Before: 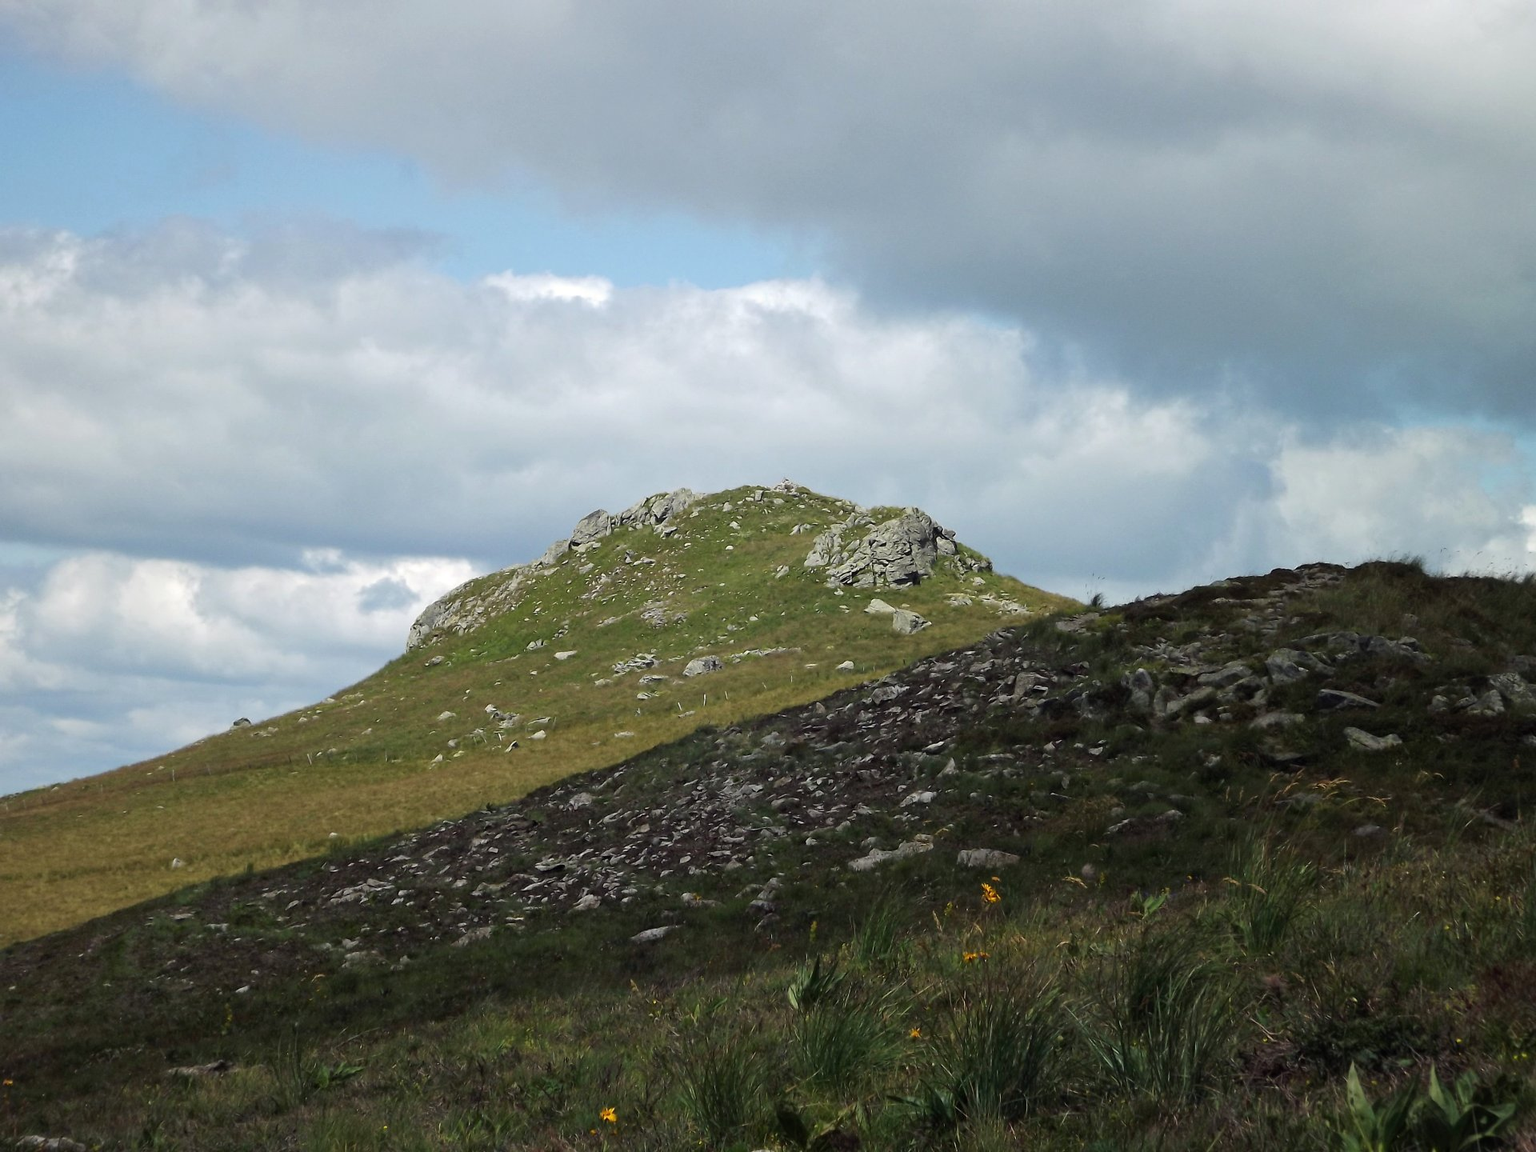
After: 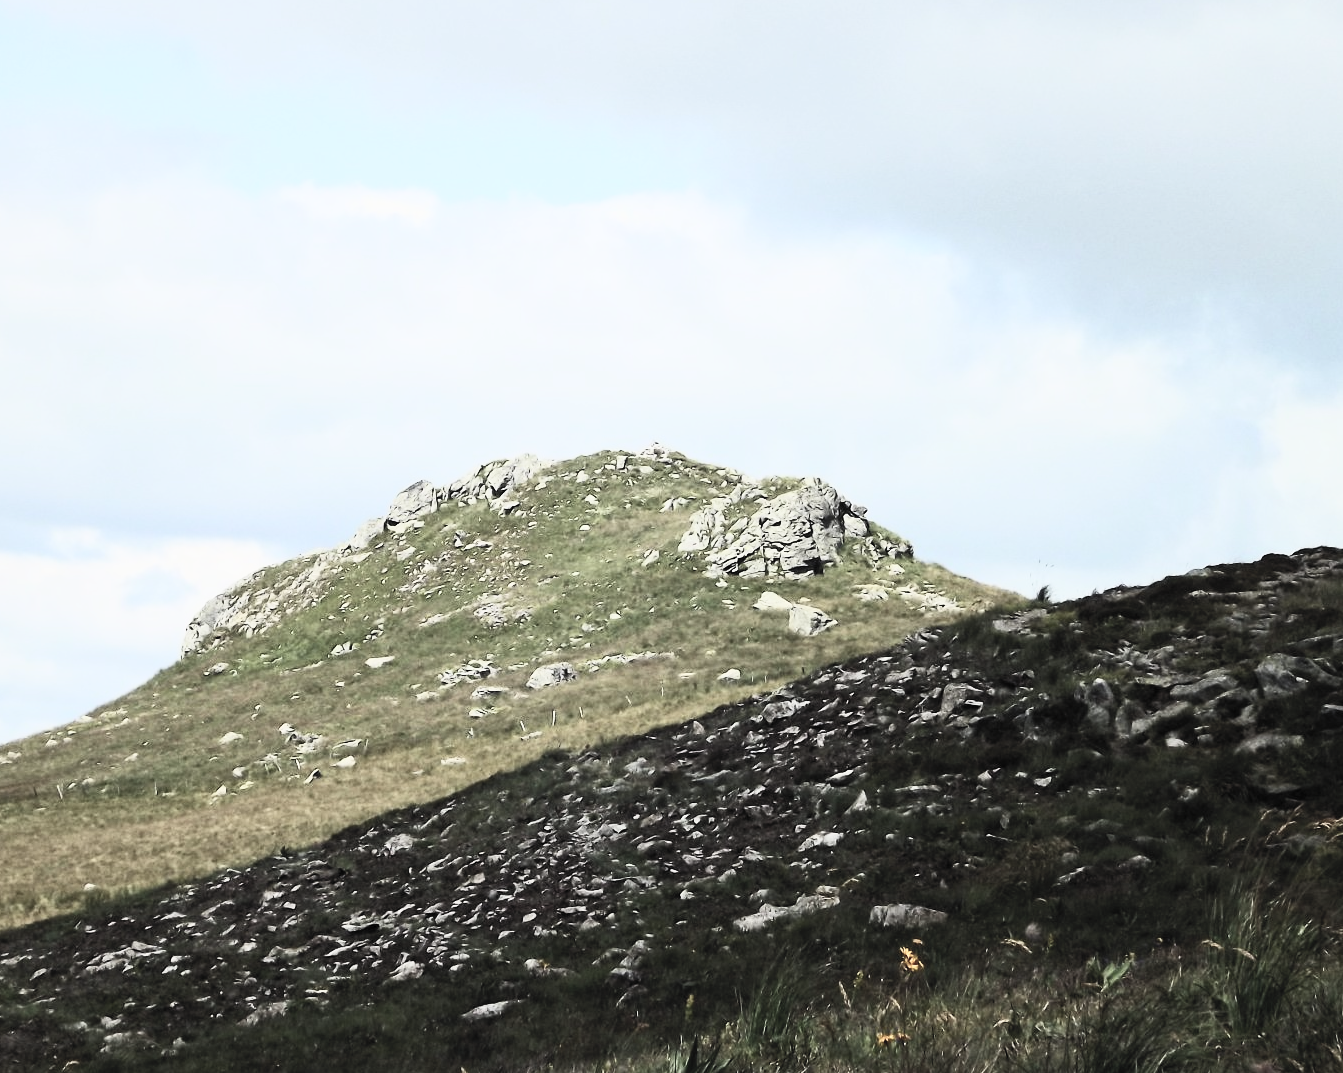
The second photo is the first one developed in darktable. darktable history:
crop and rotate: left 17.068%, top 10.966%, right 12.937%, bottom 14.509%
exposure: exposure 0.201 EV, compensate exposure bias true, compensate highlight preservation false
contrast brightness saturation: contrast 0.573, brightness 0.568, saturation -0.35
filmic rgb: black relative exposure -8.54 EV, white relative exposure 5.53 EV, hardness 3.36, contrast 1.021, add noise in highlights 0.001, preserve chrominance luminance Y, color science v3 (2019), use custom middle-gray values true, contrast in highlights soft
